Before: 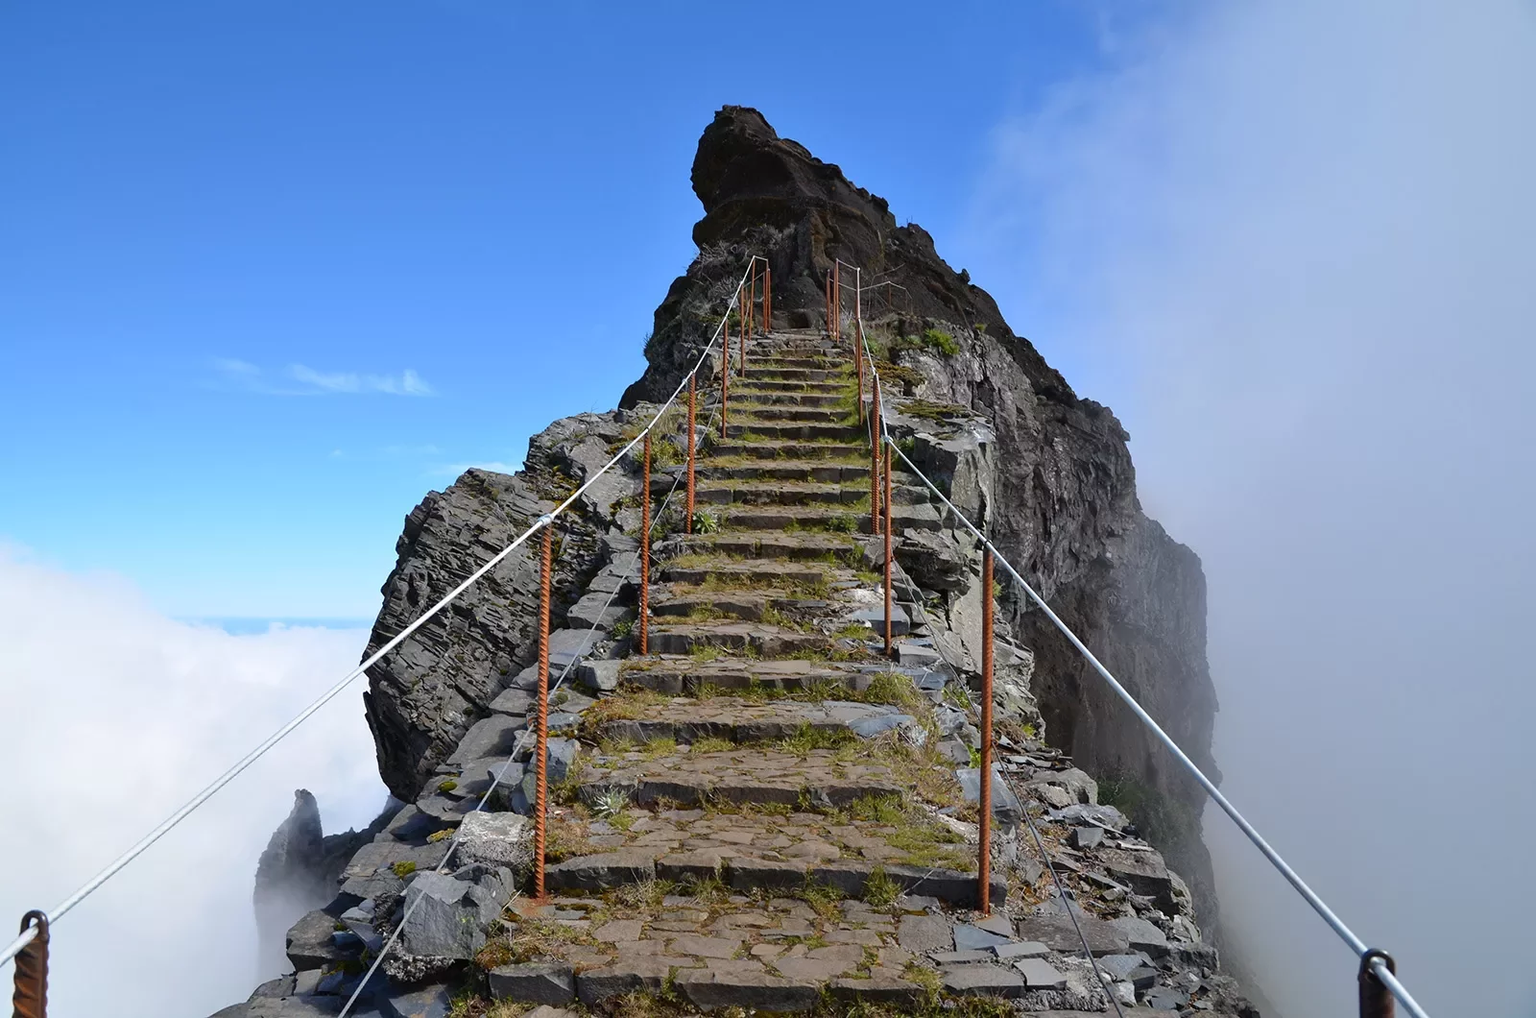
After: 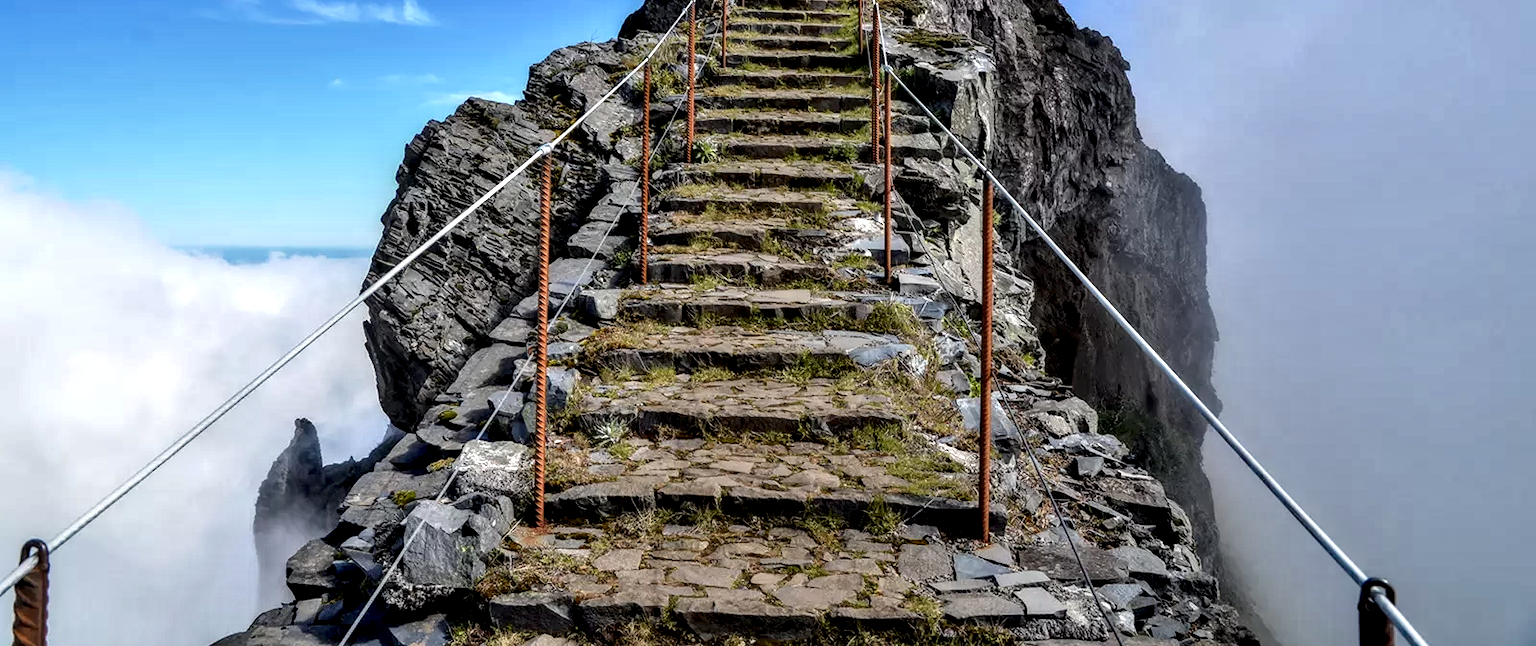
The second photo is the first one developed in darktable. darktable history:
local contrast: highlights 0%, shadows 0%, detail 182%
contrast equalizer: y [[0.536, 0.565, 0.581, 0.516, 0.52, 0.491], [0.5 ×6], [0.5 ×6], [0 ×6], [0 ×6]]
crop and rotate: top 36.435%
haze removal: compatibility mode true, adaptive false
